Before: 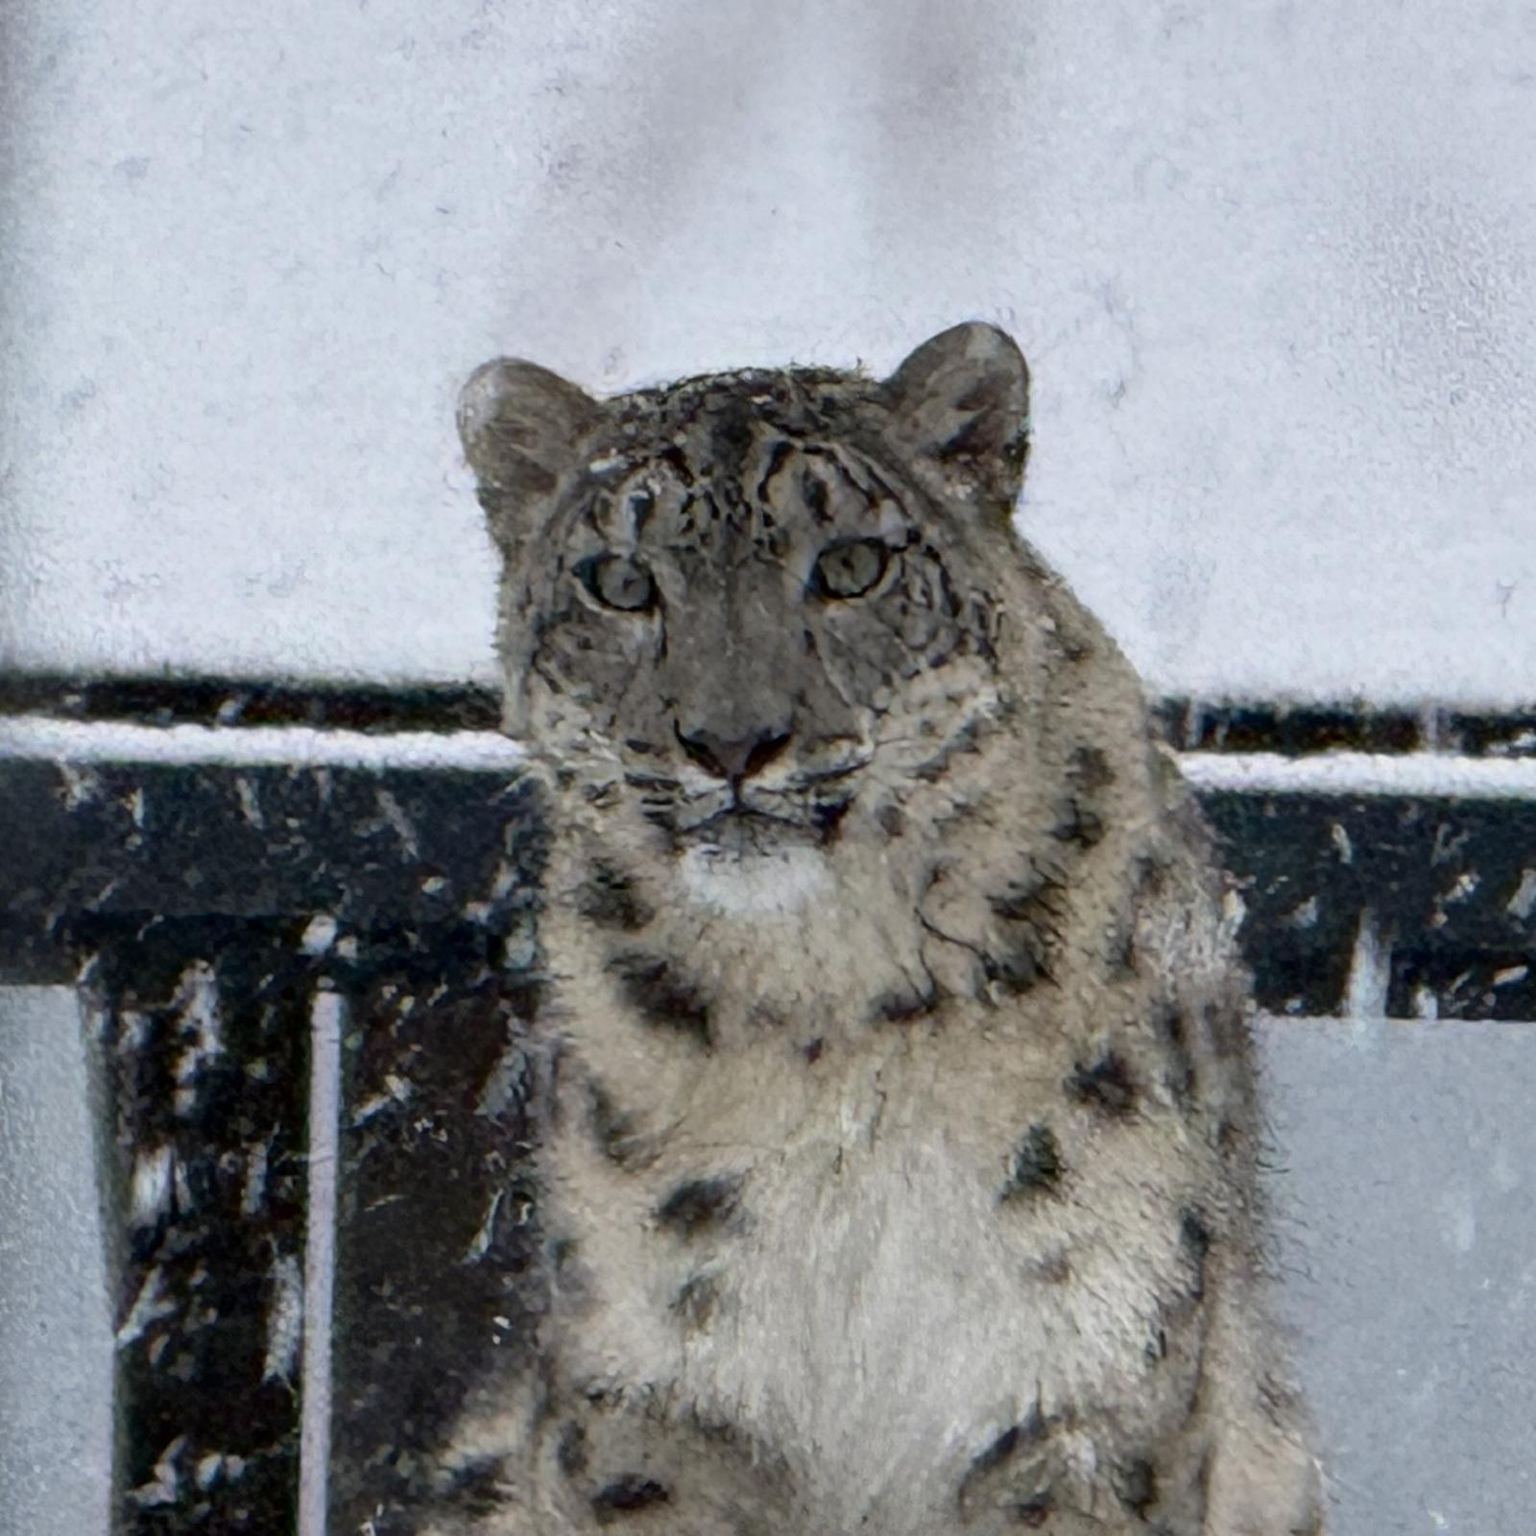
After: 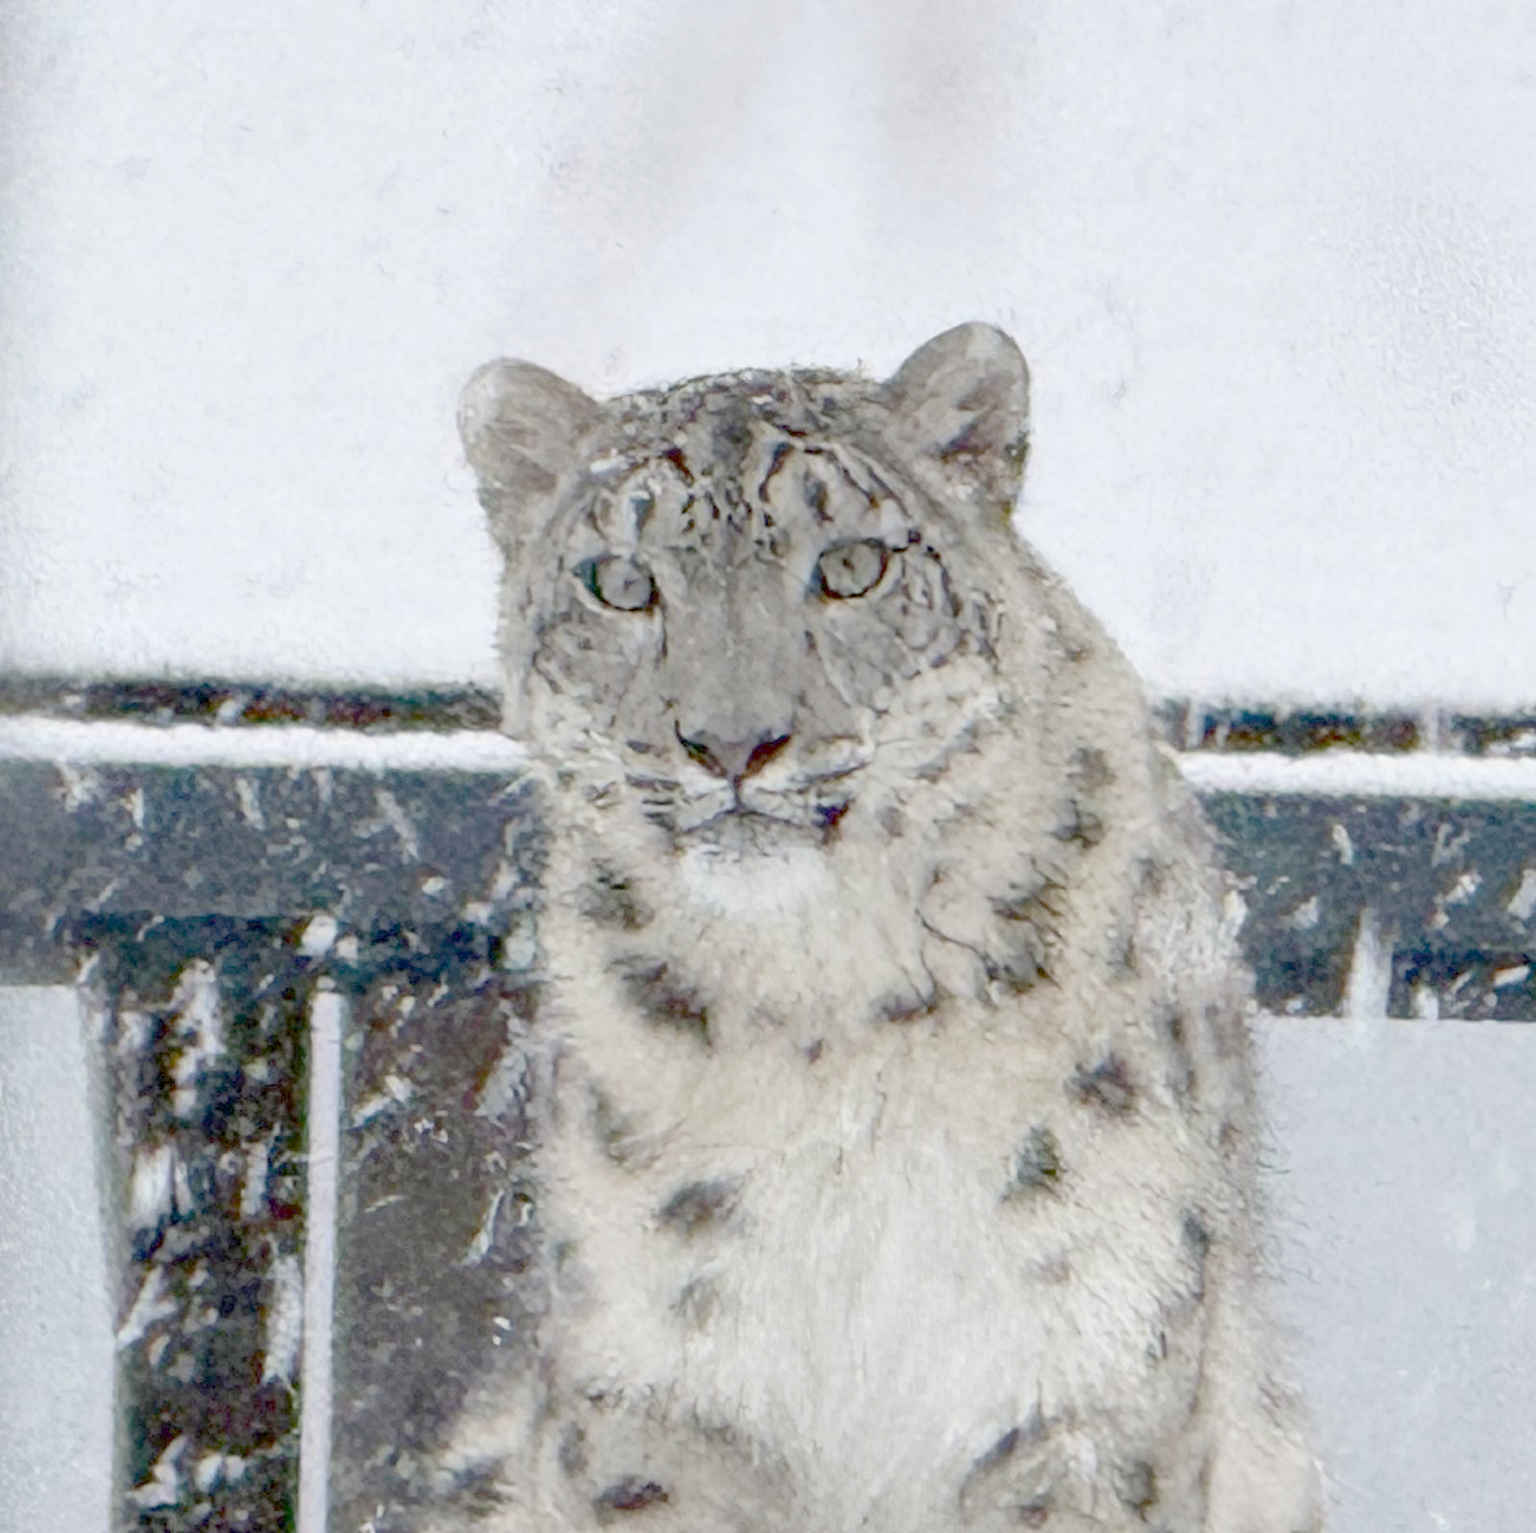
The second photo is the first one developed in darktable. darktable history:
crop: top 0.05%, bottom 0.098%
